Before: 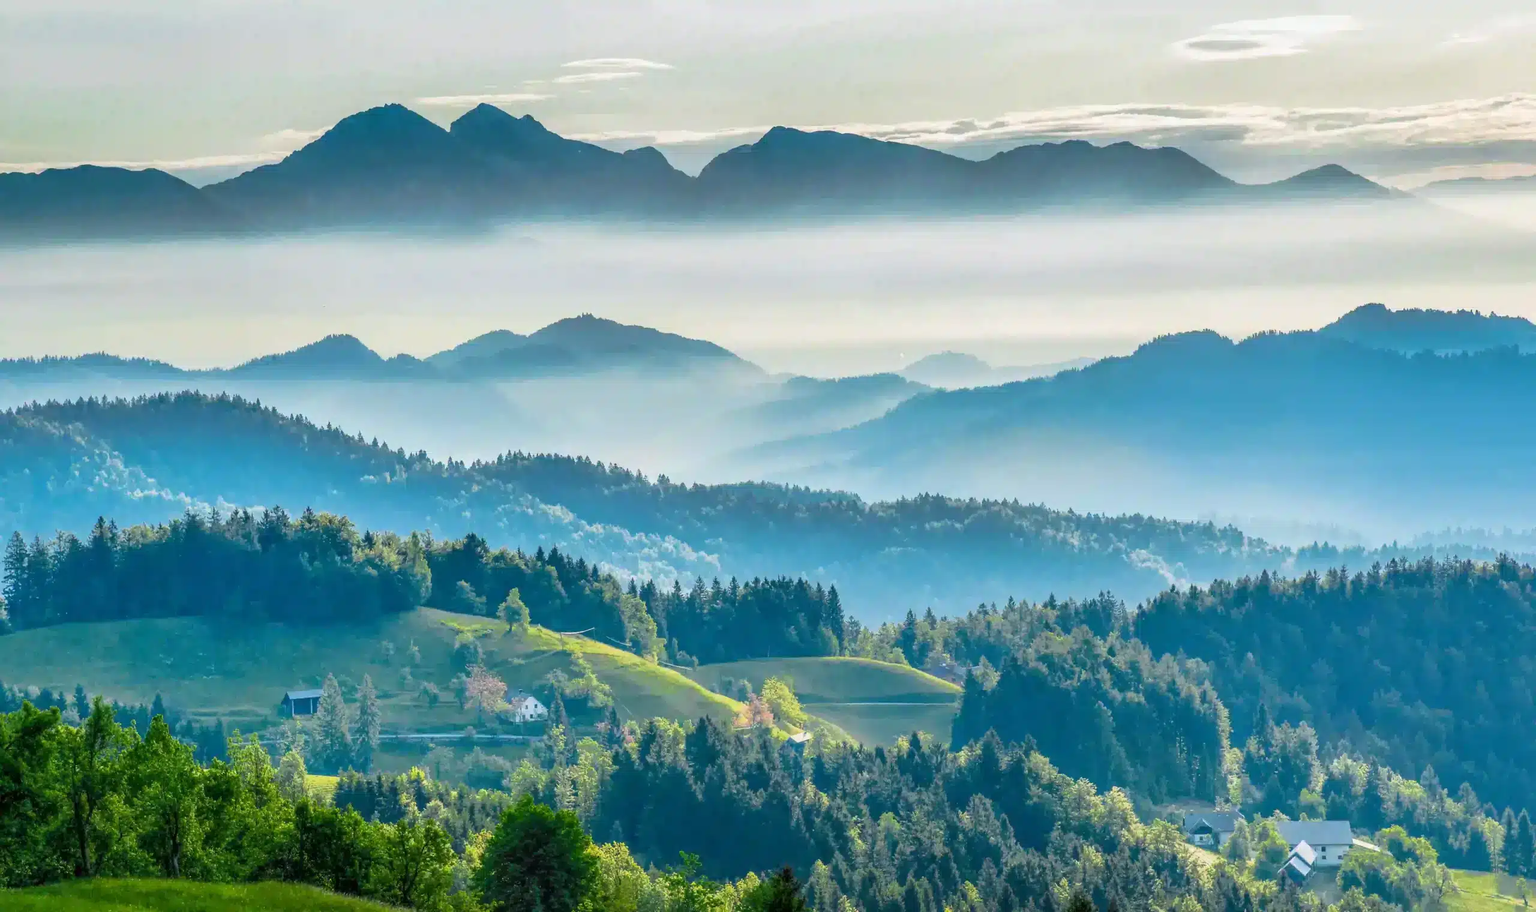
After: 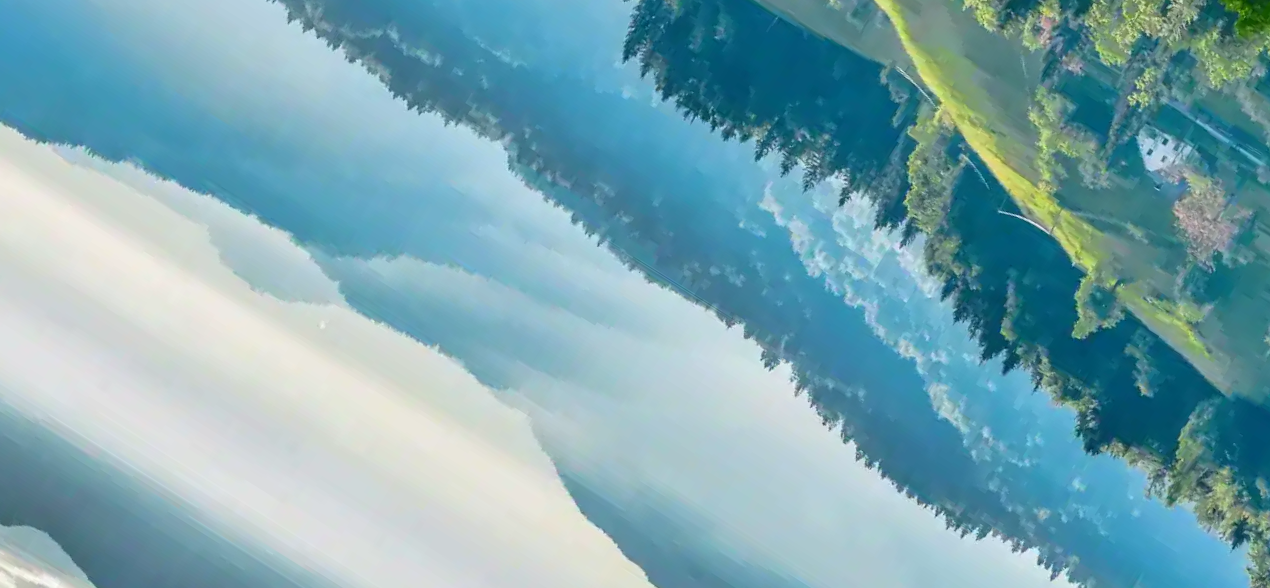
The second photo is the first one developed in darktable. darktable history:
crop and rotate: angle 148.01°, left 9.185%, top 15.623%, right 4.431%, bottom 16.999%
